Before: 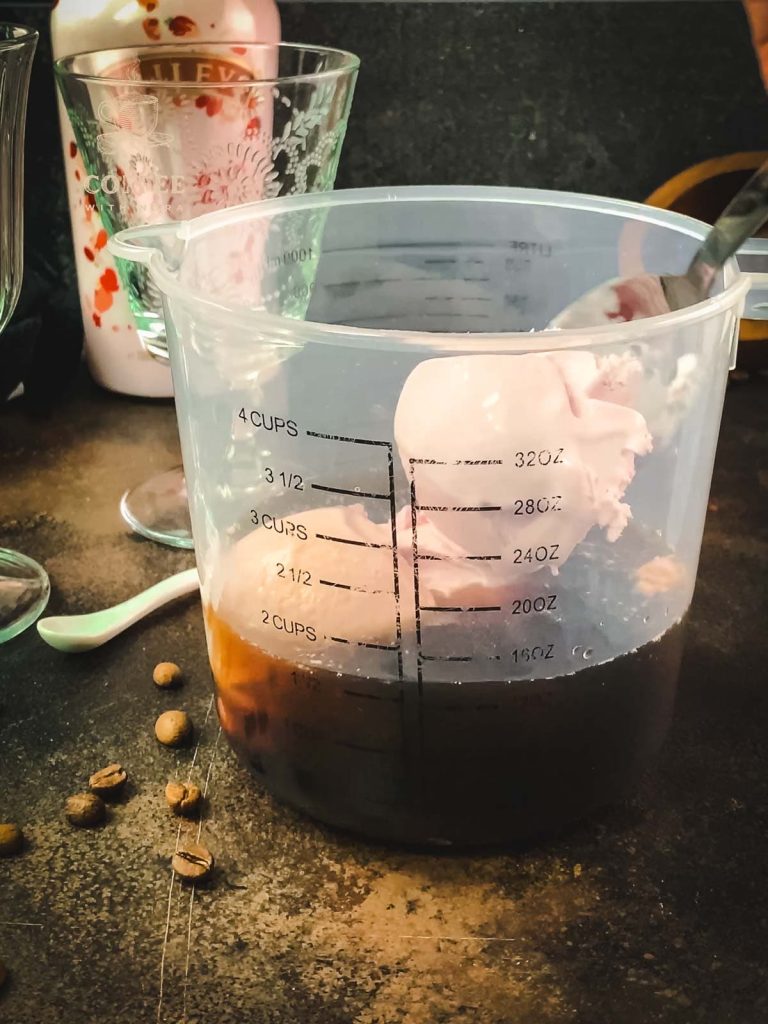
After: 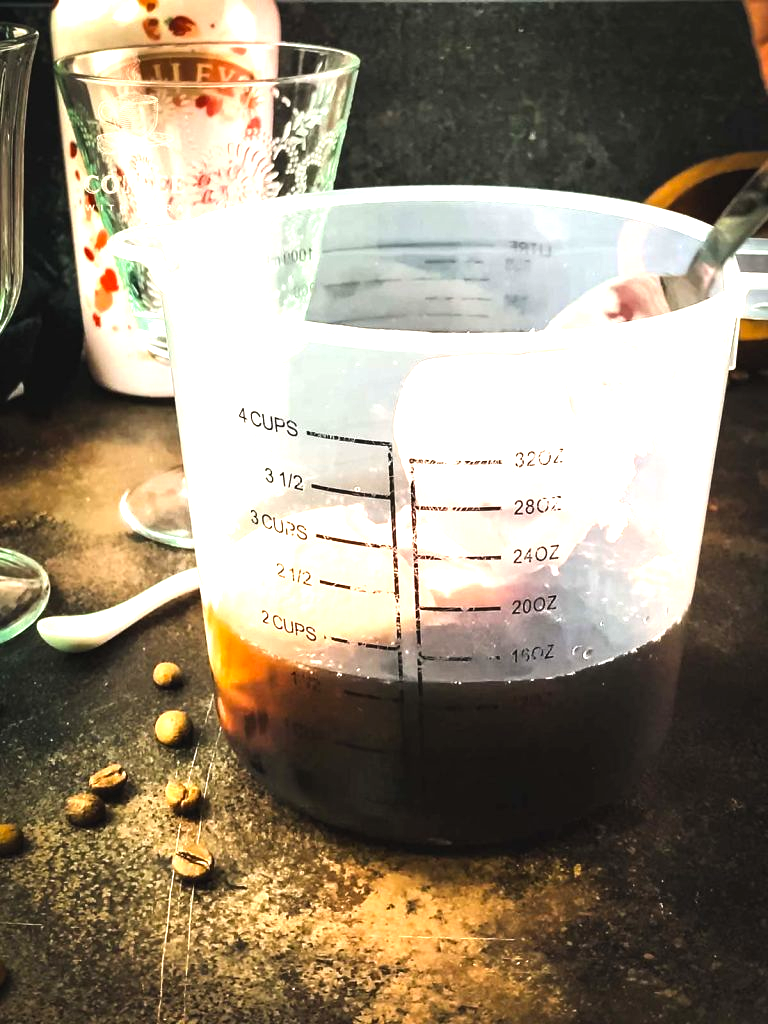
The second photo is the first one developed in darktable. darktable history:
levels: levels [0.012, 0.367, 0.697]
